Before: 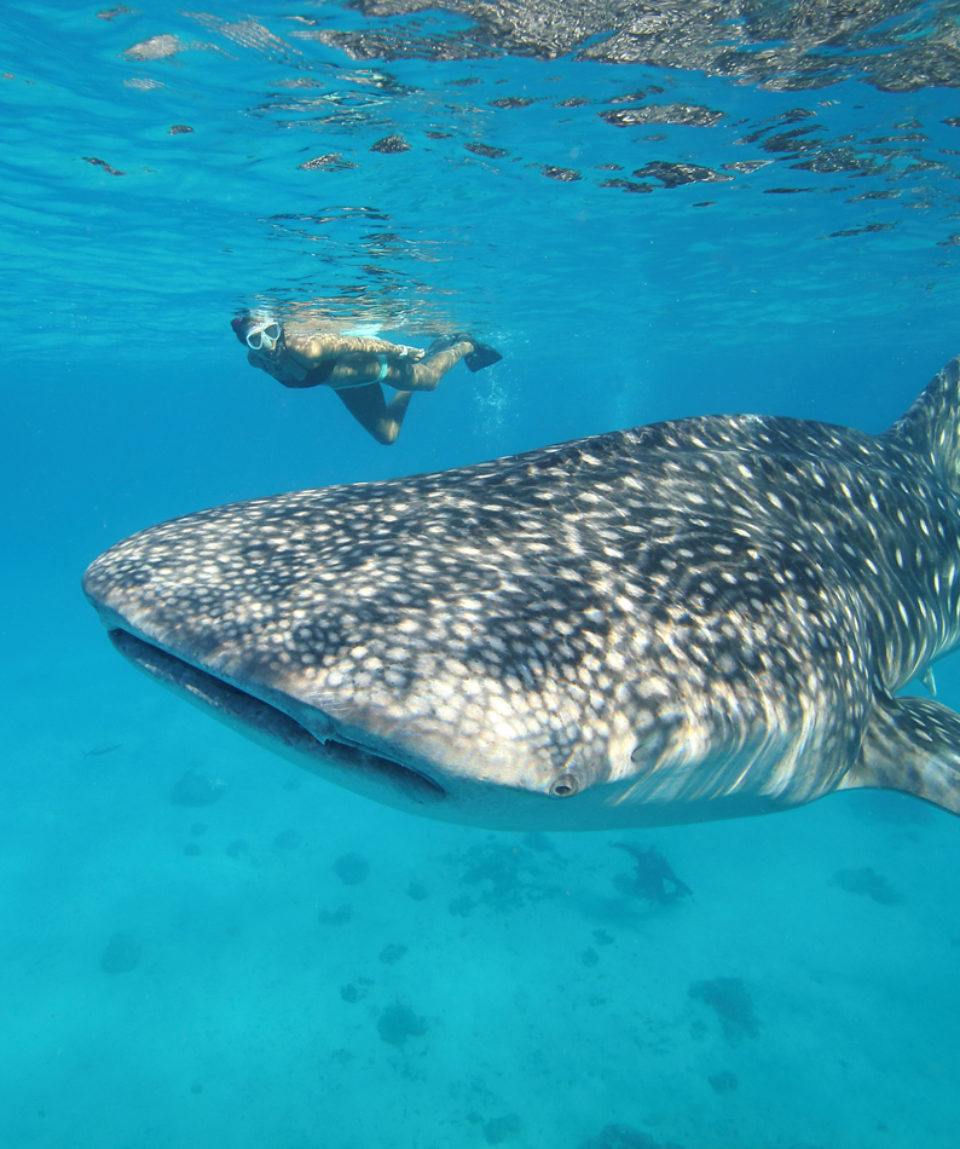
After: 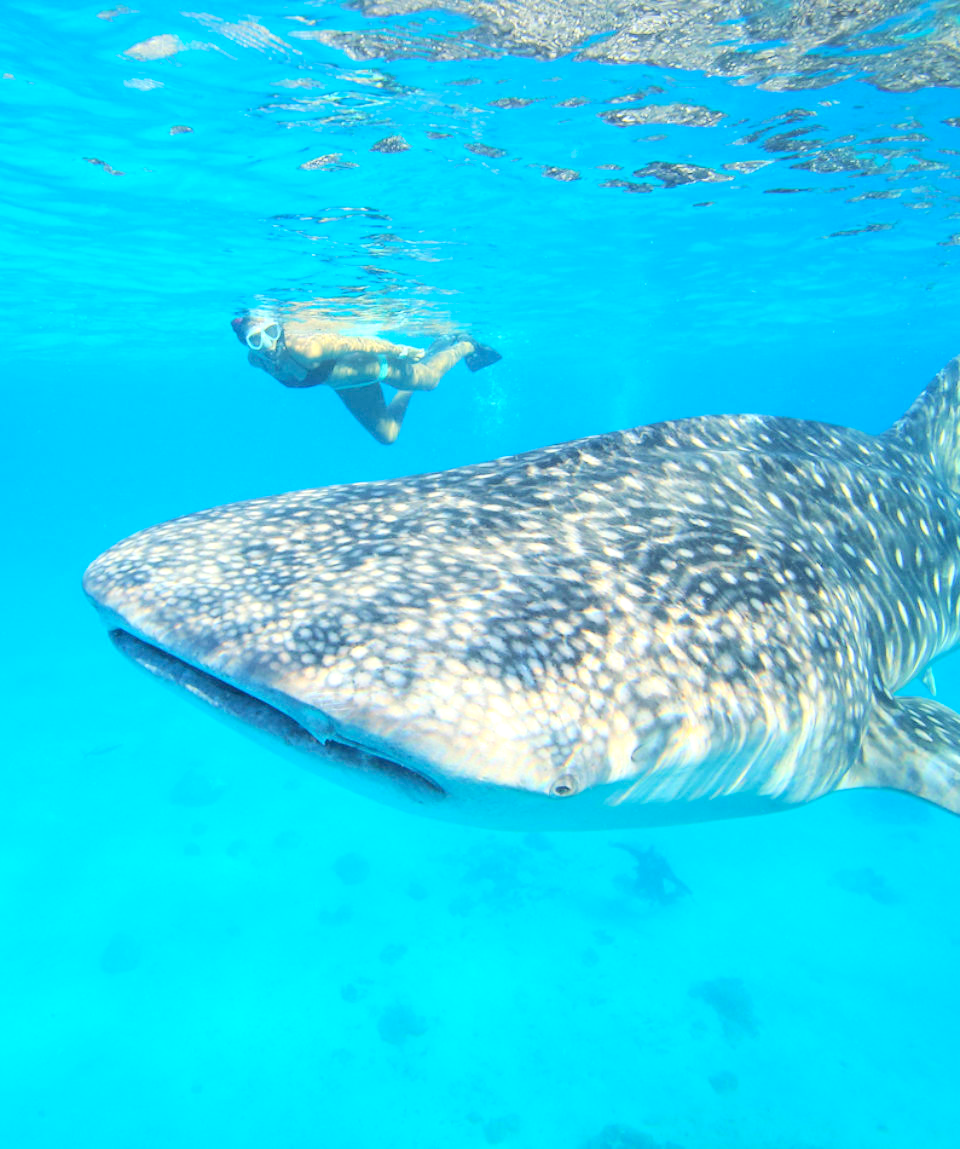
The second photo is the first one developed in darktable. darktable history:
tone equalizer: -8 EV 1 EV, -7 EV 1.04 EV, -6 EV 0.987 EV, -5 EV 1.03 EV, -4 EV 1.02 EV, -3 EV 0.734 EV, -2 EV 0.501 EV, -1 EV 0.27 EV, edges refinement/feathering 500, mask exposure compensation -1.57 EV, preserve details no
contrast brightness saturation: contrast 0.201, brightness 0.163, saturation 0.217
